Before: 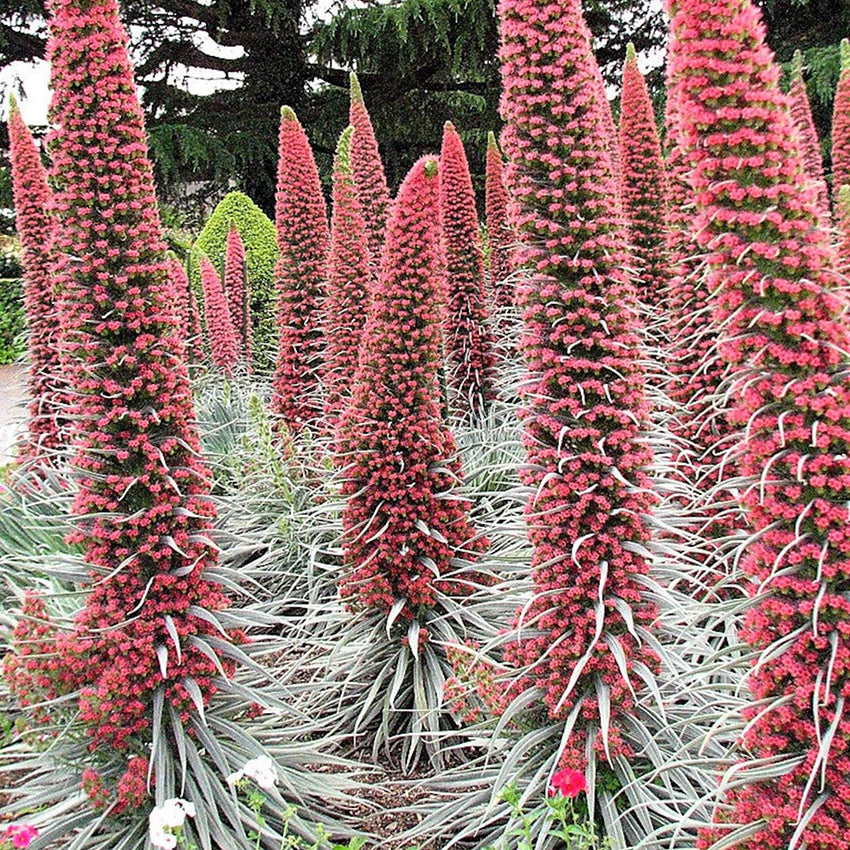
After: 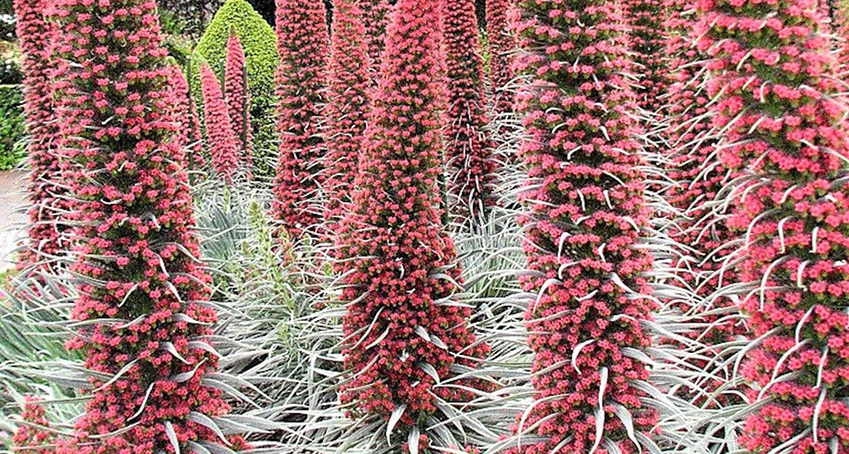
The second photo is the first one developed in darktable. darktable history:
crop and rotate: top 23.043%, bottom 23.437%
tone equalizer: on, module defaults
